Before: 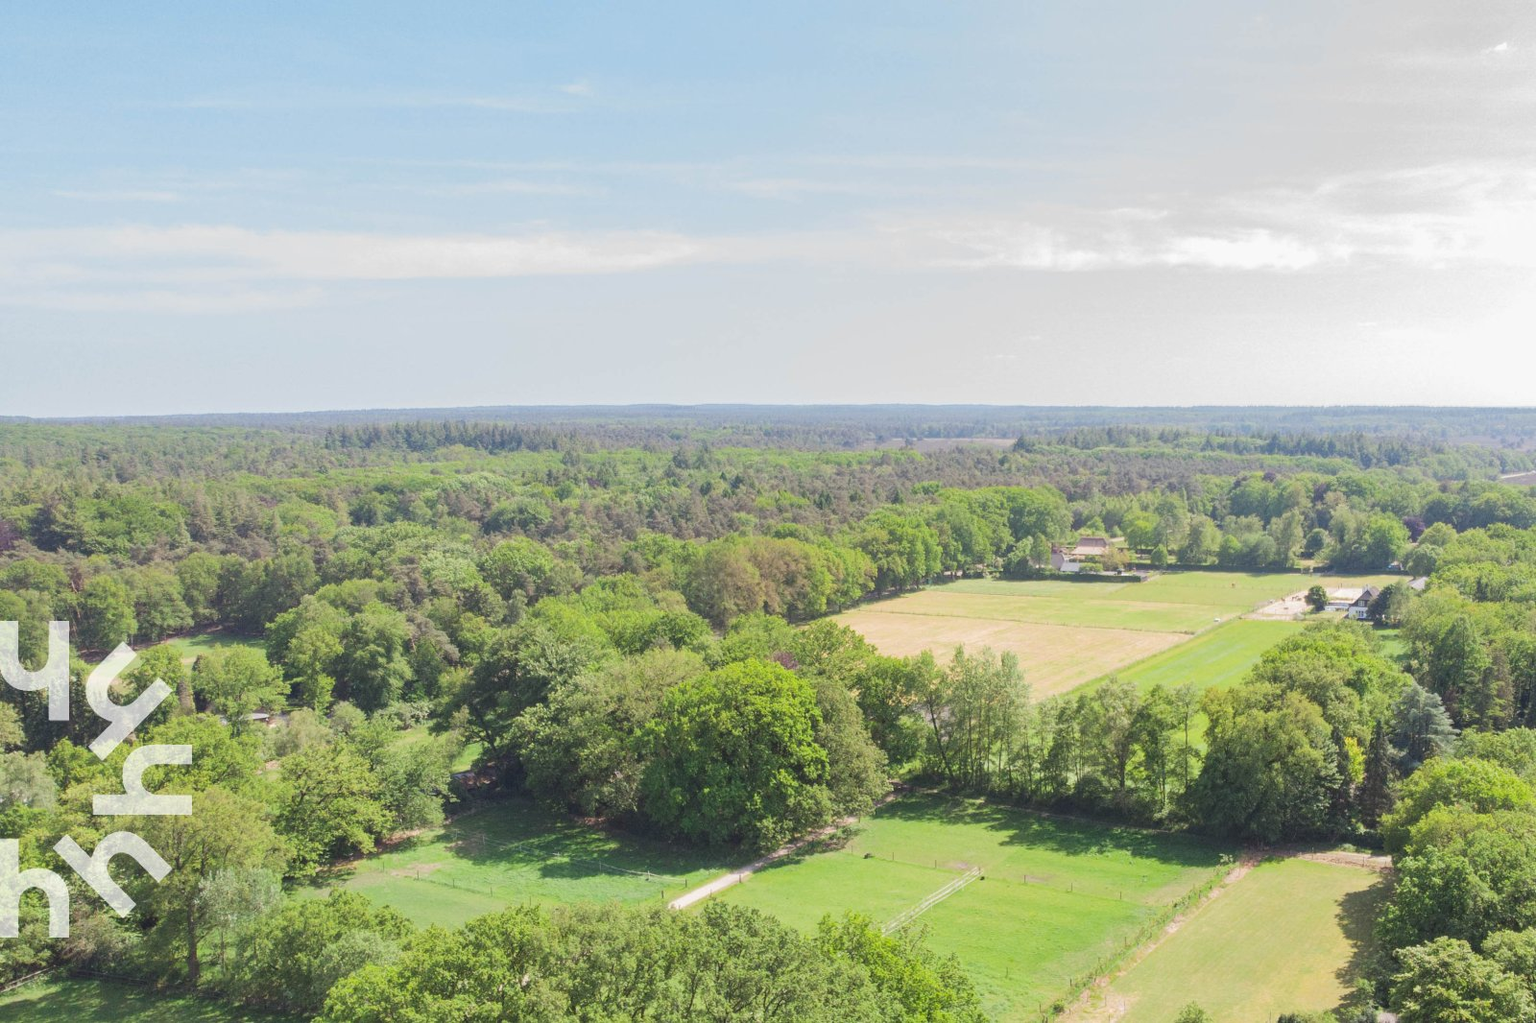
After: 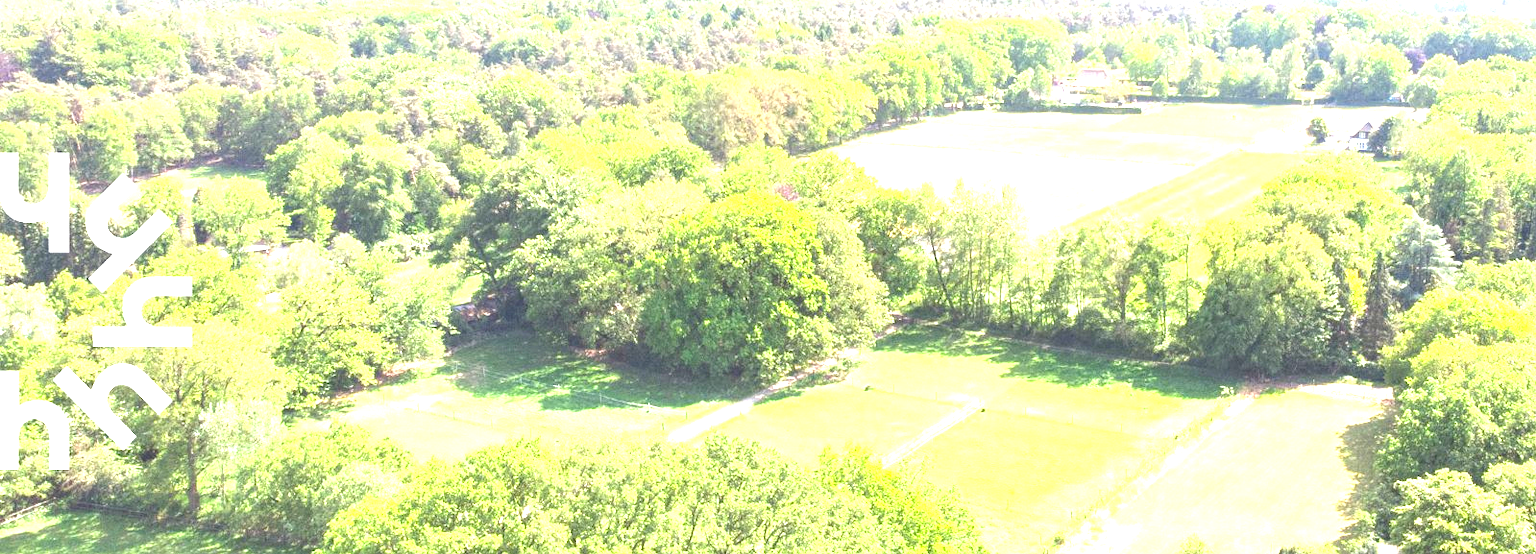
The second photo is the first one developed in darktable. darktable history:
crop and rotate: top 45.837%, right 0.057%
levels: levels [0, 0.478, 1]
local contrast: highlights 103%, shadows 103%, detail 119%, midtone range 0.2
exposure: black level correction 0, exposure 1.899 EV, compensate highlight preservation false
